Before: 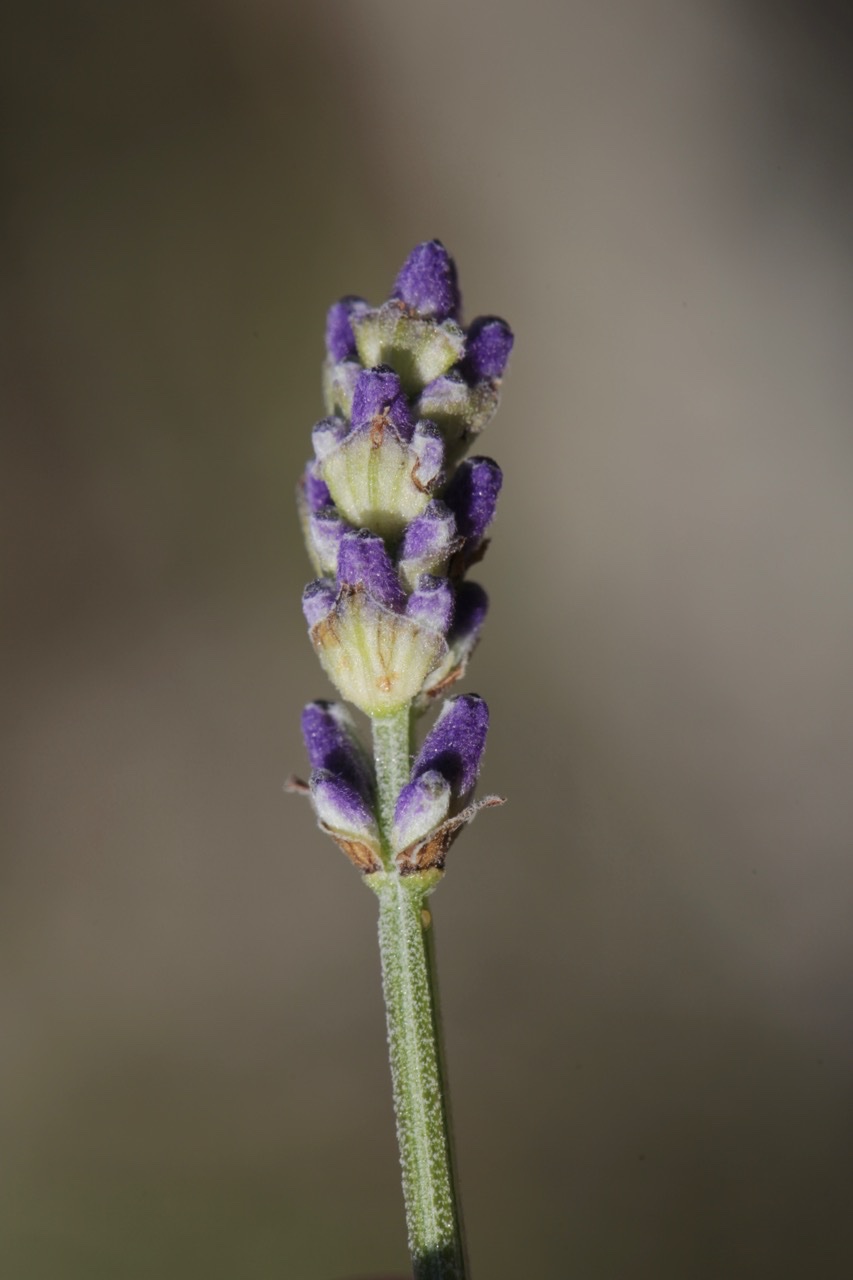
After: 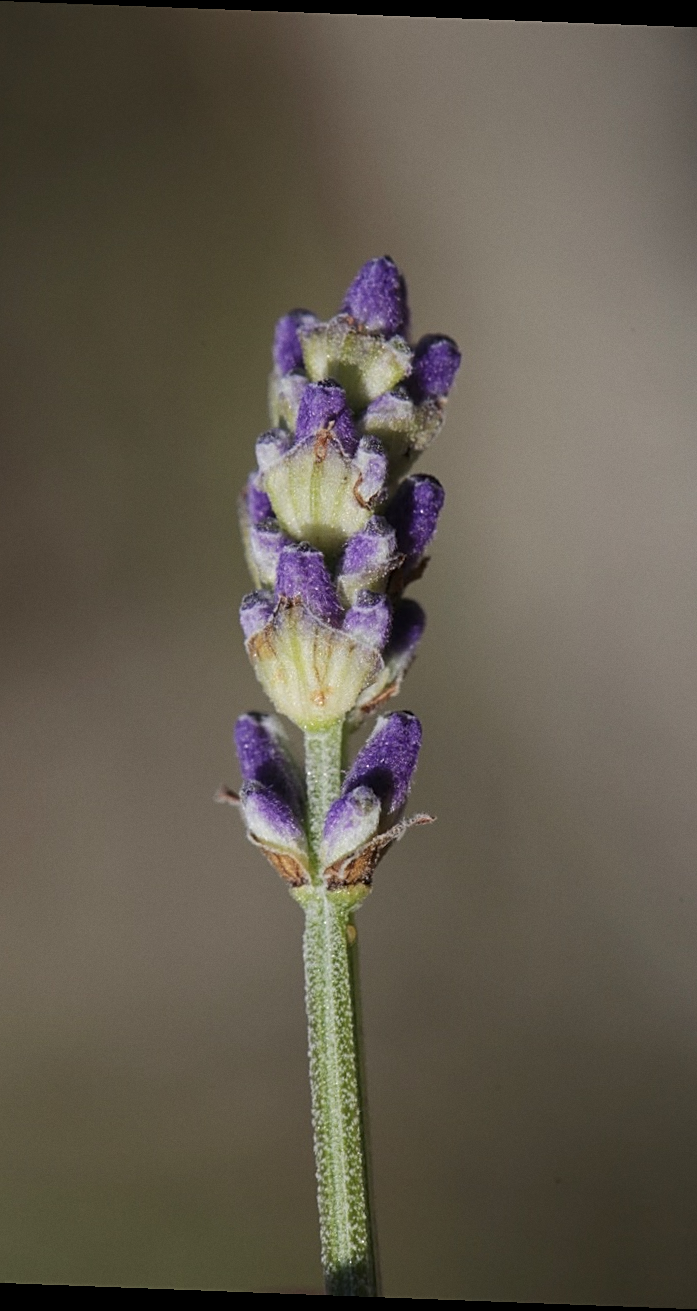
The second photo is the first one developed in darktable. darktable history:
grain: coarseness 0.09 ISO, strength 10%
rotate and perspective: rotation 2.17°, automatic cropping off
sharpen: on, module defaults
exposure: compensate highlight preservation false
crop: left 9.88%, right 12.664%
